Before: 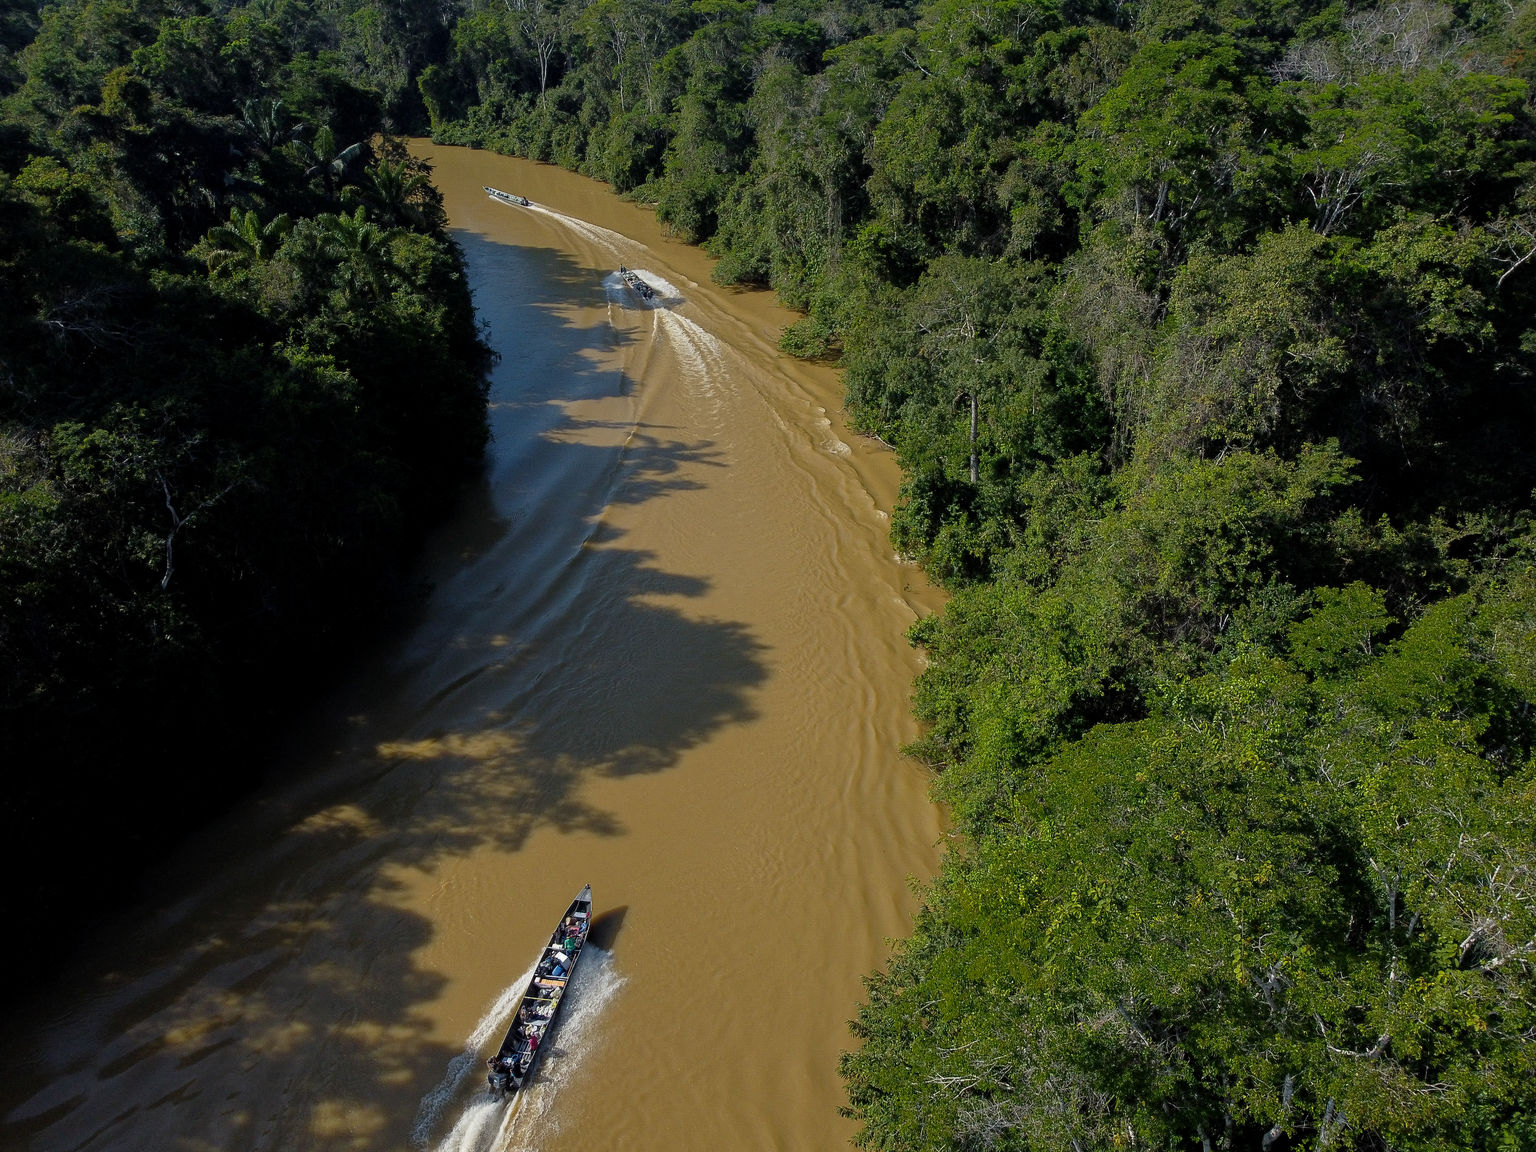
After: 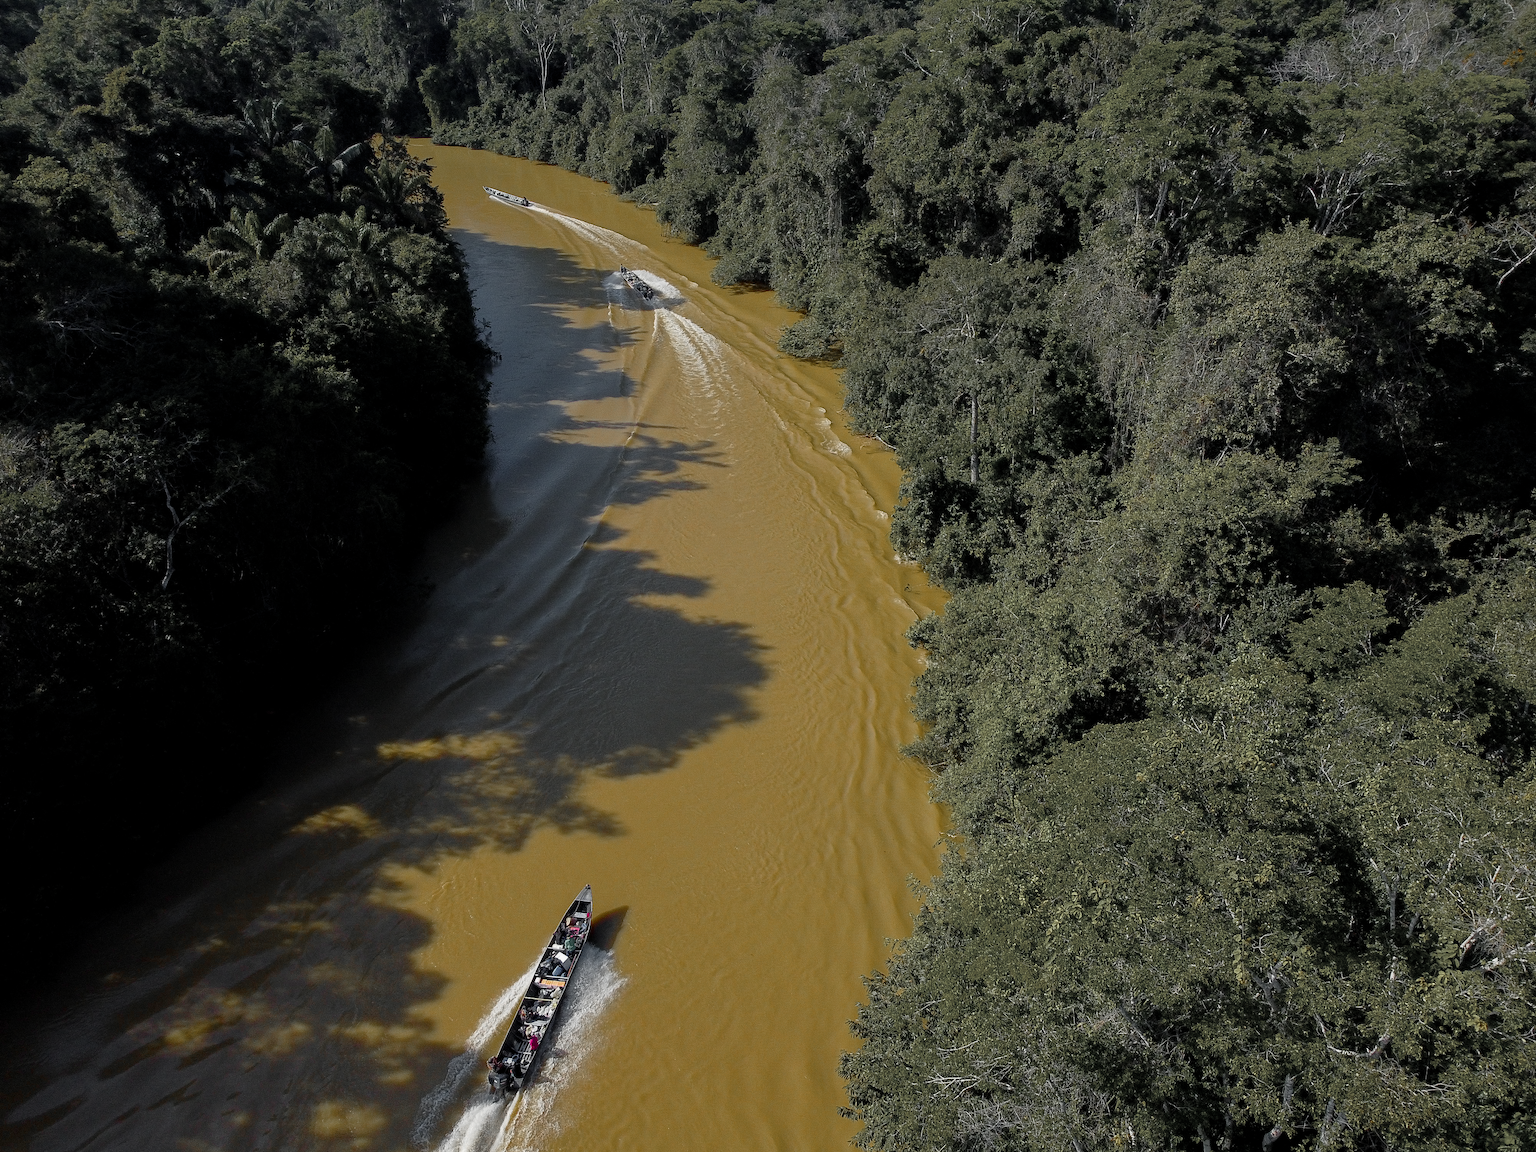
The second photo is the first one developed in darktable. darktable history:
color balance rgb: perceptual saturation grading › global saturation 35%, perceptual saturation grading › highlights -25%, perceptual saturation grading › shadows 50%
color zones: curves: ch1 [(0, 0.638) (0.193, 0.442) (0.286, 0.15) (0.429, 0.14) (0.571, 0.142) (0.714, 0.154) (0.857, 0.175) (1, 0.638)]
